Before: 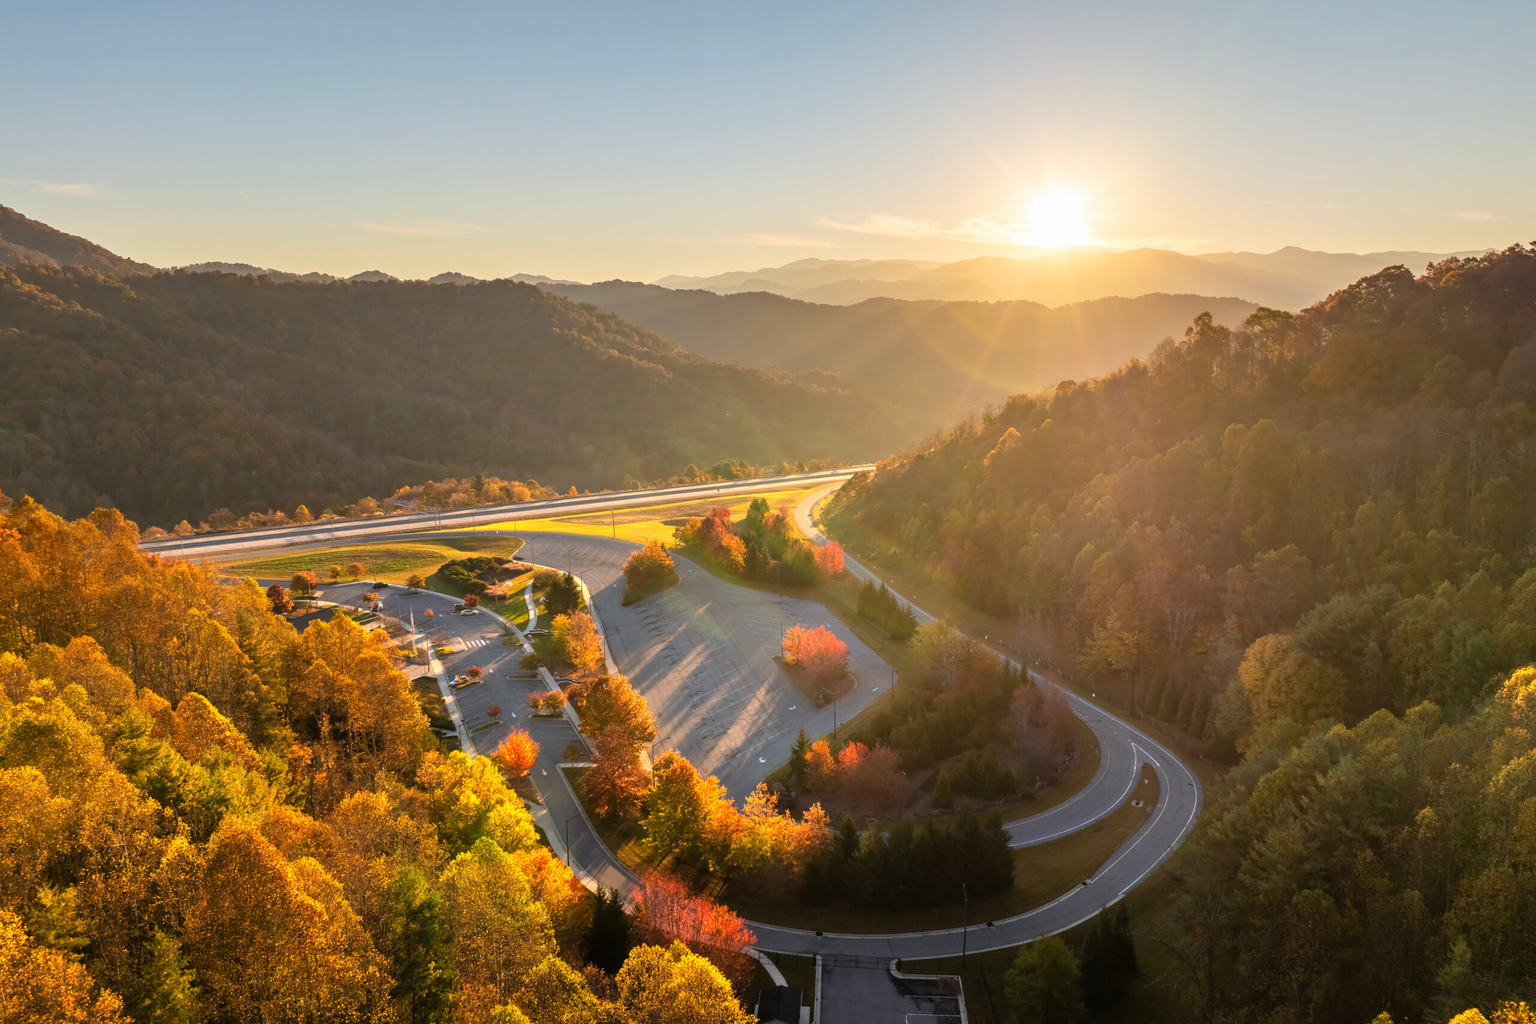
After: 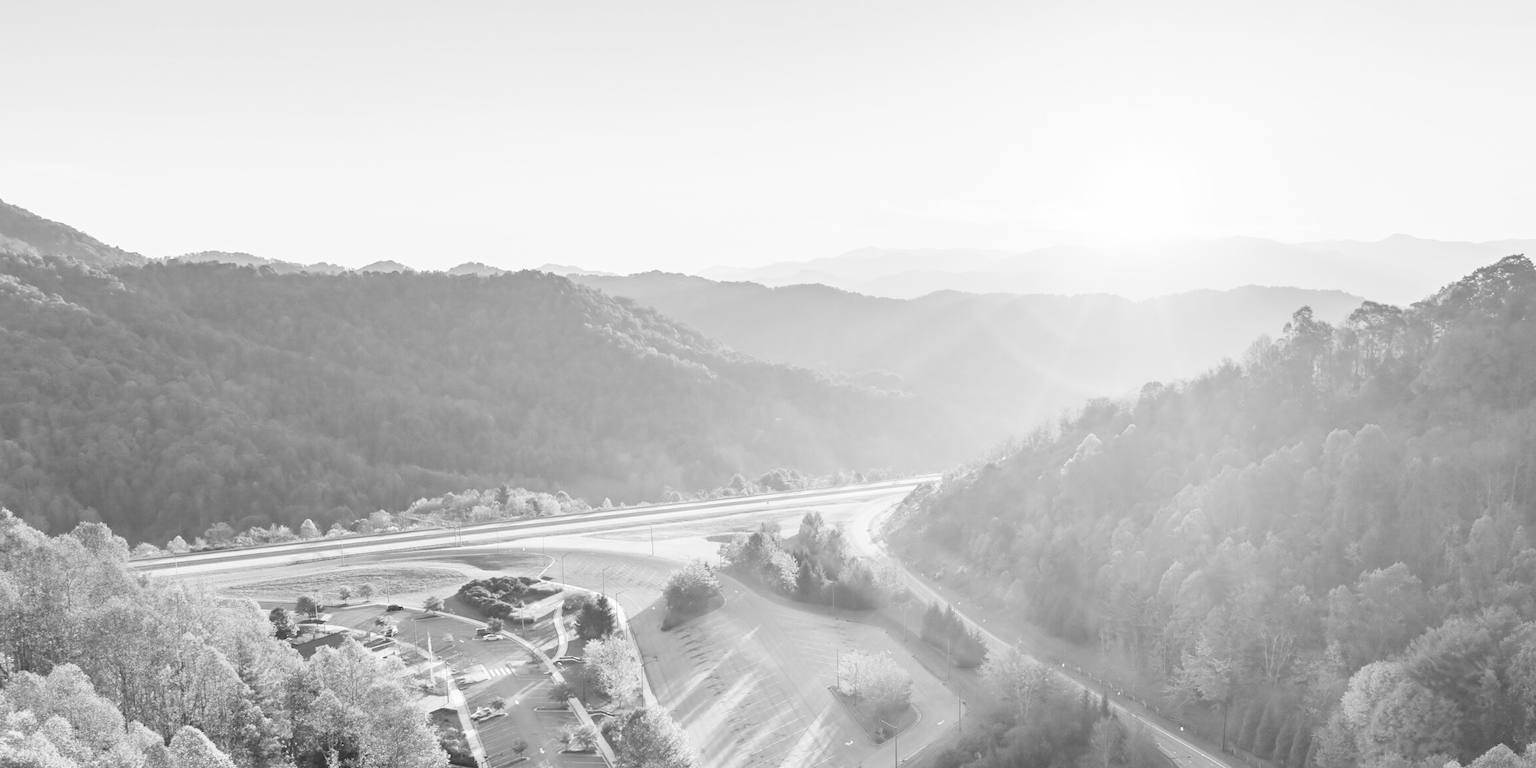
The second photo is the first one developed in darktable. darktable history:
monochrome: a -4.13, b 5.16, size 1
crop: left 1.509%, top 3.452%, right 7.696%, bottom 28.452%
exposure: black level correction -0.023, exposure 1.397 EV, compensate highlight preservation false
filmic rgb: black relative exposure -5 EV, hardness 2.88, contrast 1.4, highlights saturation mix -30%
